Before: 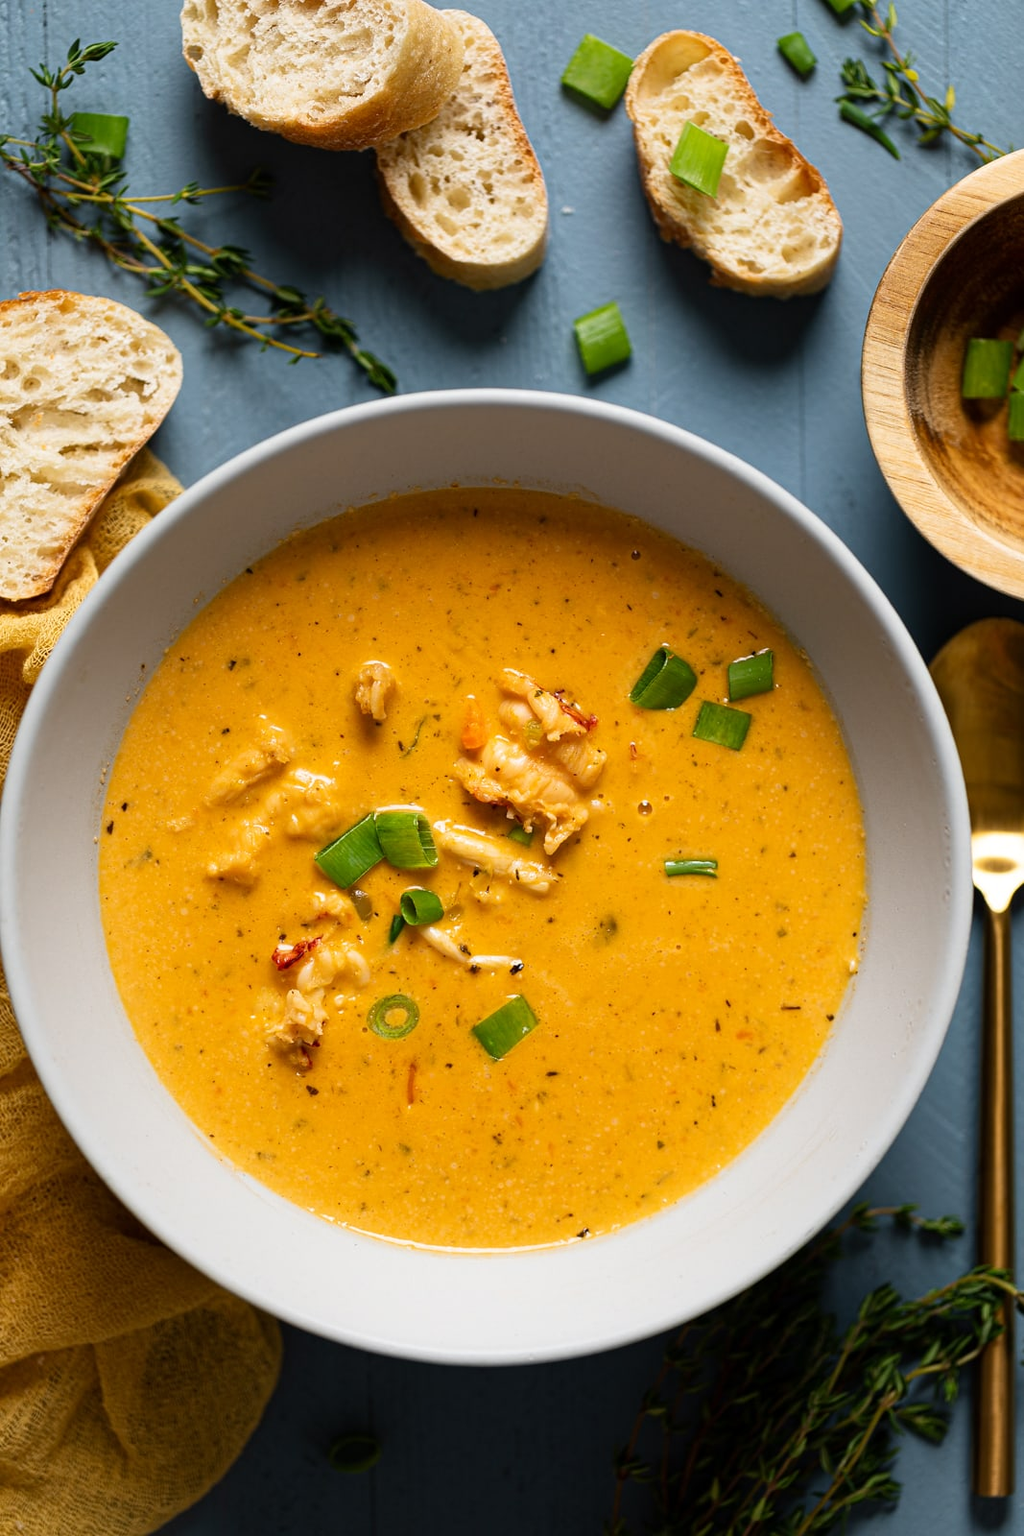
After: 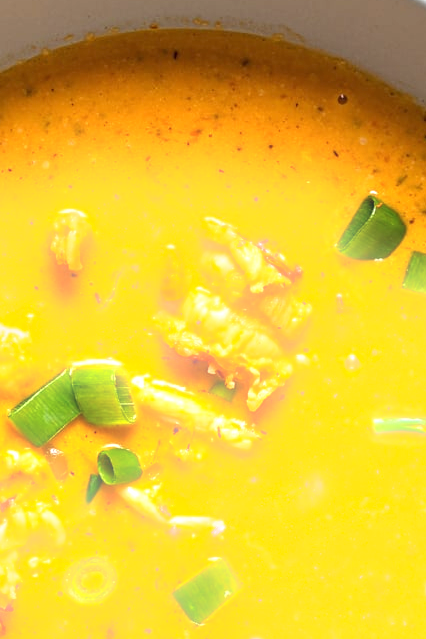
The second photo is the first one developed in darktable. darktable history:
bloom: size 5%, threshold 95%, strength 15%
crop: left 30%, top 30%, right 30%, bottom 30%
exposure: black level correction 0, exposure 1.015 EV, compensate exposure bias true, compensate highlight preservation false
